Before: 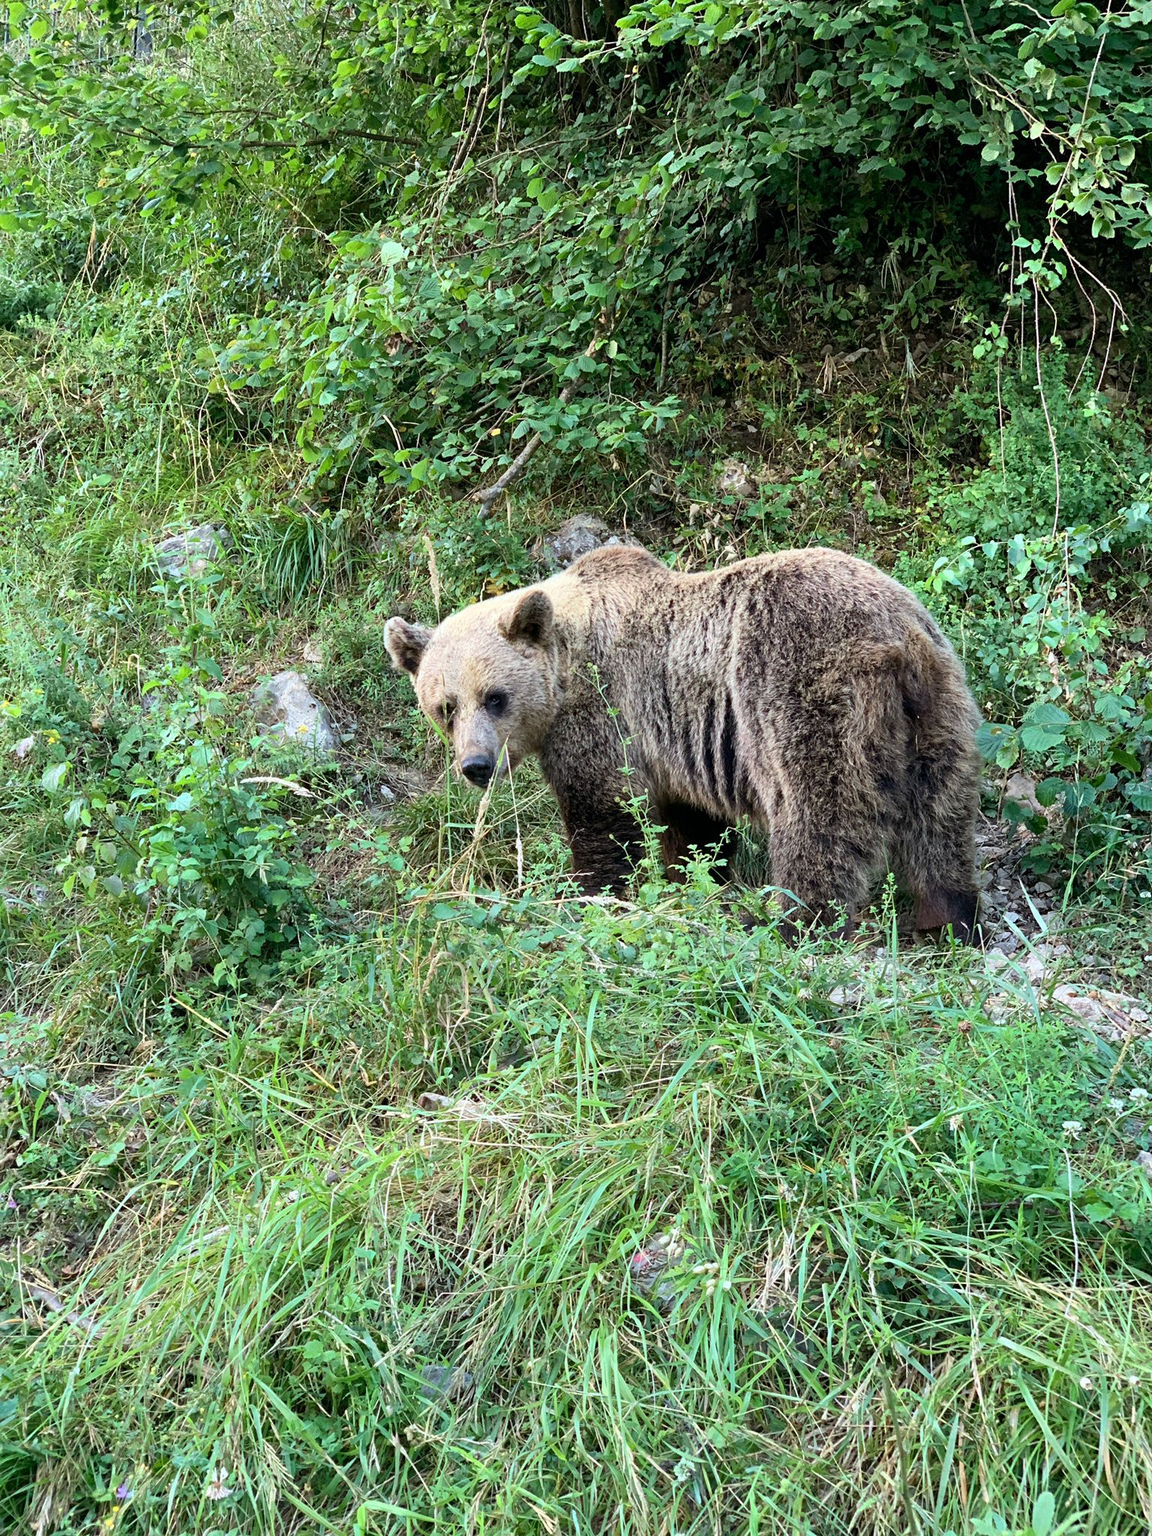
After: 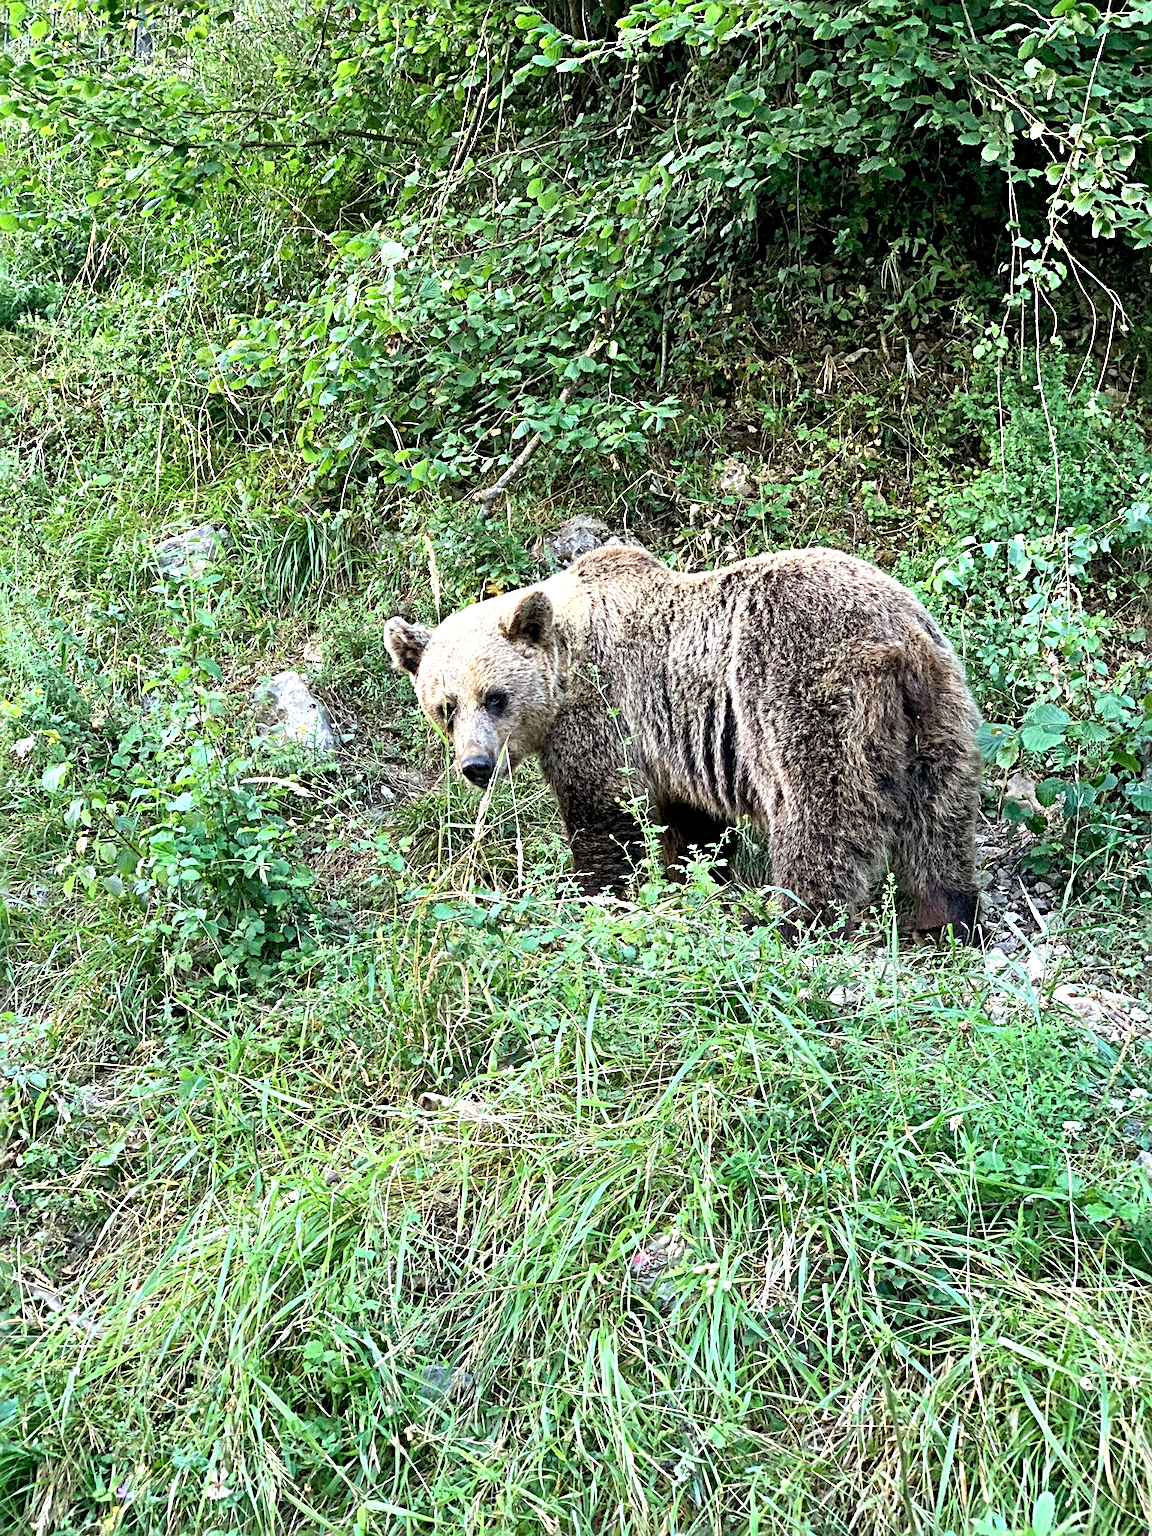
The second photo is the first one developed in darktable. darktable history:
sharpen: radius 4.883
exposure: black level correction 0.001, exposure 0.5 EV, compensate exposure bias true, compensate highlight preservation false
shadows and highlights: shadows 20.91, highlights -35.45, soften with gaussian
